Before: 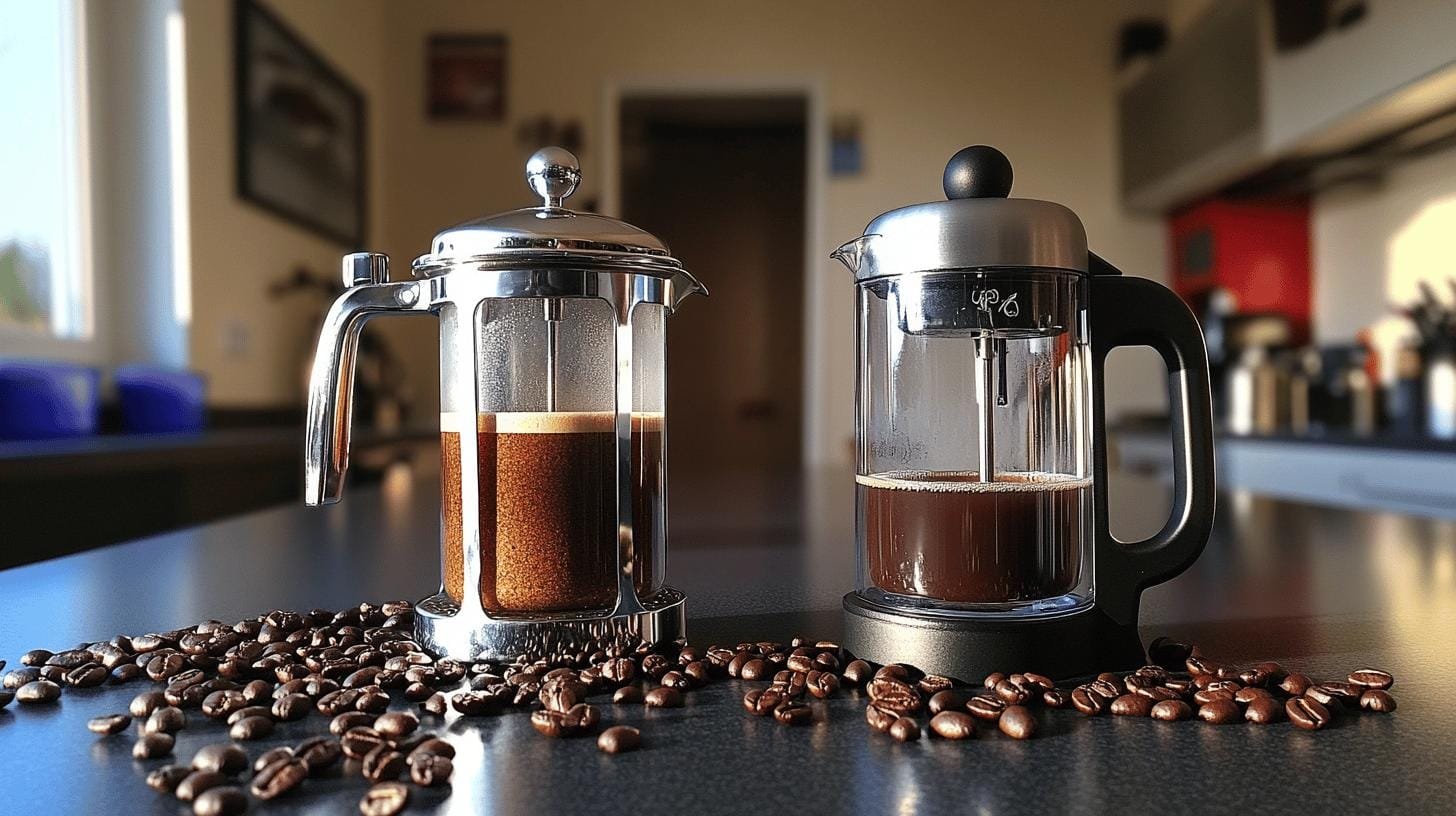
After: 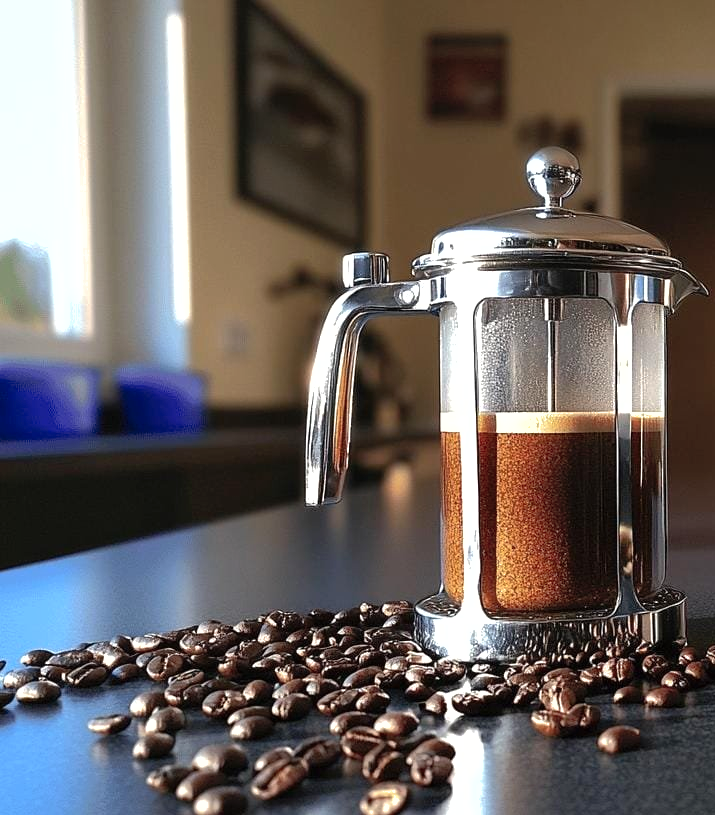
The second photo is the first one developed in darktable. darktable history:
shadows and highlights: on, module defaults
crop and rotate: left 0%, top 0%, right 50.845%
tone equalizer: -8 EV -0.417 EV, -7 EV -0.389 EV, -6 EV -0.333 EV, -5 EV -0.222 EV, -3 EV 0.222 EV, -2 EV 0.333 EV, -1 EV 0.389 EV, +0 EV 0.417 EV, edges refinement/feathering 500, mask exposure compensation -1.57 EV, preserve details no
